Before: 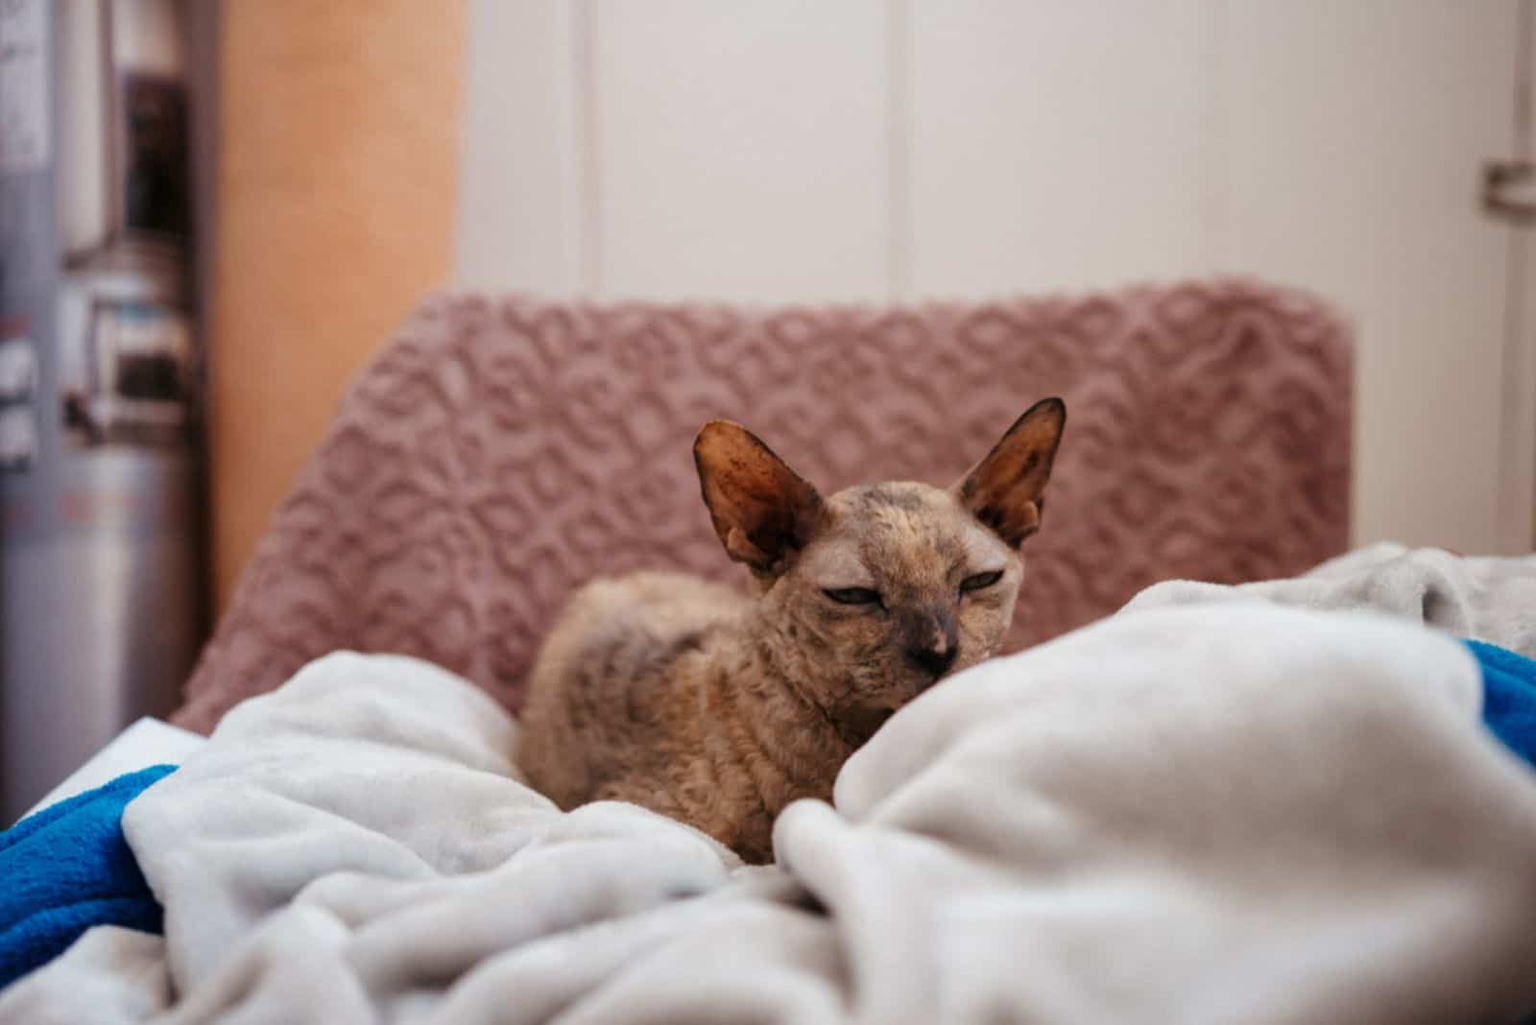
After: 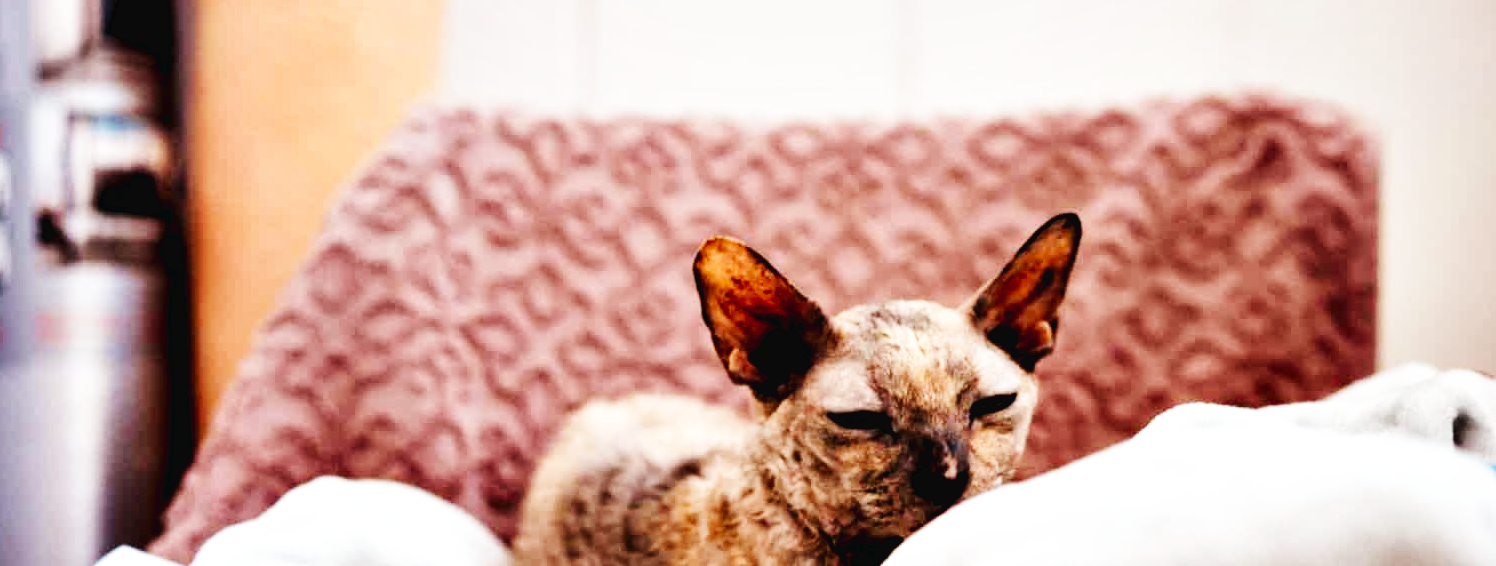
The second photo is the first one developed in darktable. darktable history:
contrast equalizer: y [[0.6 ×6], [0.55 ×6], [0 ×6], [0 ×6], [0 ×6]]
levels: mode automatic, levels [0, 0.498, 0.996]
crop: left 1.828%, top 18.829%, right 4.661%, bottom 28.087%
base curve: curves: ch0 [(0, 0.003) (0.001, 0.002) (0.006, 0.004) (0.02, 0.022) (0.048, 0.086) (0.094, 0.234) (0.162, 0.431) (0.258, 0.629) (0.385, 0.8) (0.548, 0.918) (0.751, 0.988) (1, 1)], preserve colors none
